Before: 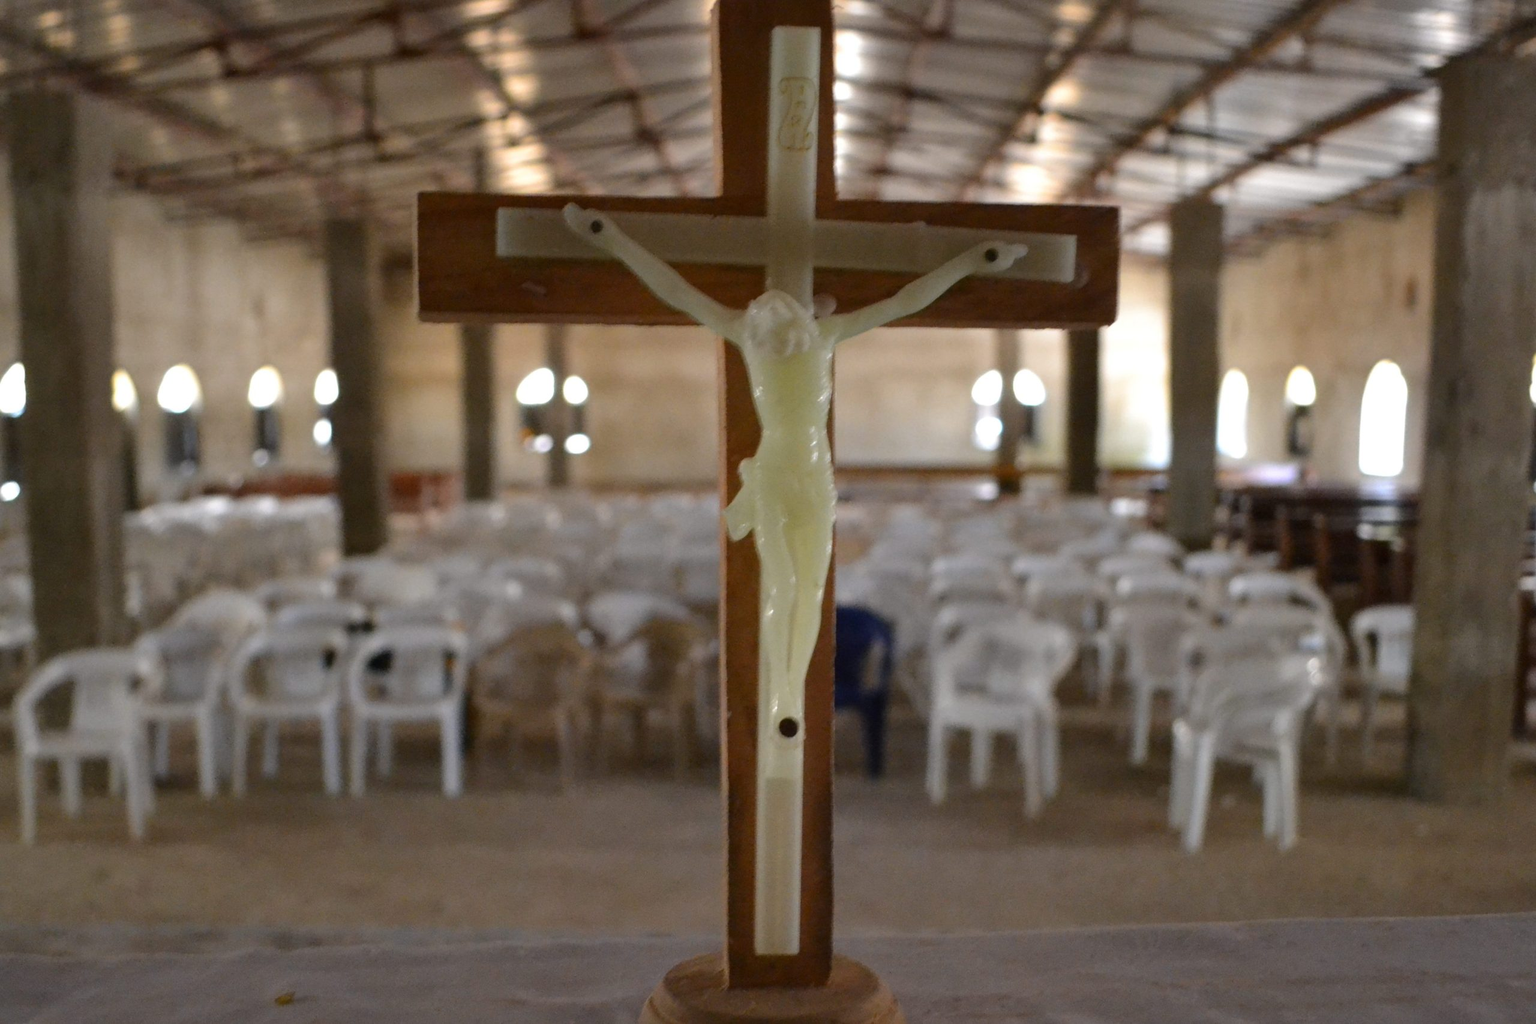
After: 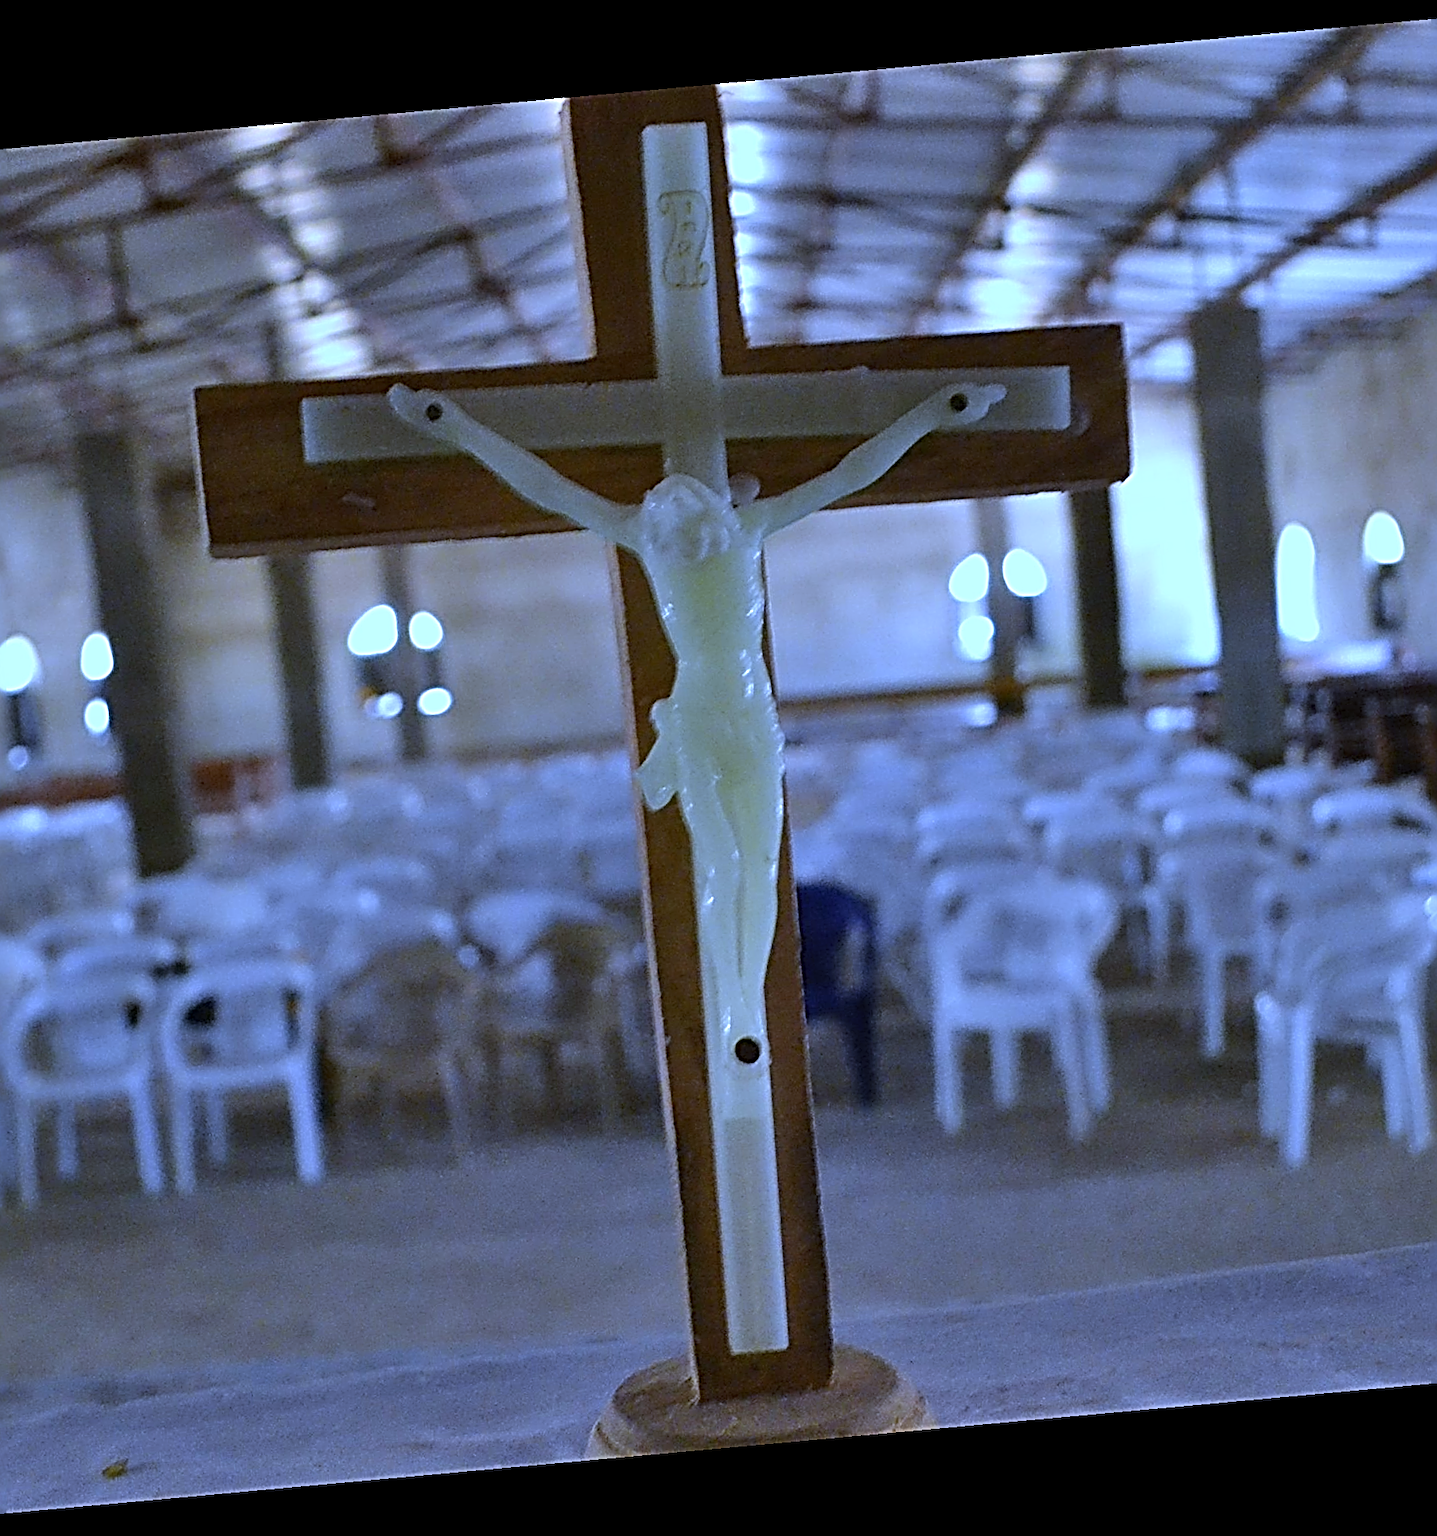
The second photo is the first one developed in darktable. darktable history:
sharpen: radius 3.158, amount 1.731
rotate and perspective: rotation -5.2°, automatic cropping off
white balance: red 0.766, blue 1.537
crop and rotate: left 17.732%, right 15.423%
shadows and highlights: soften with gaussian
